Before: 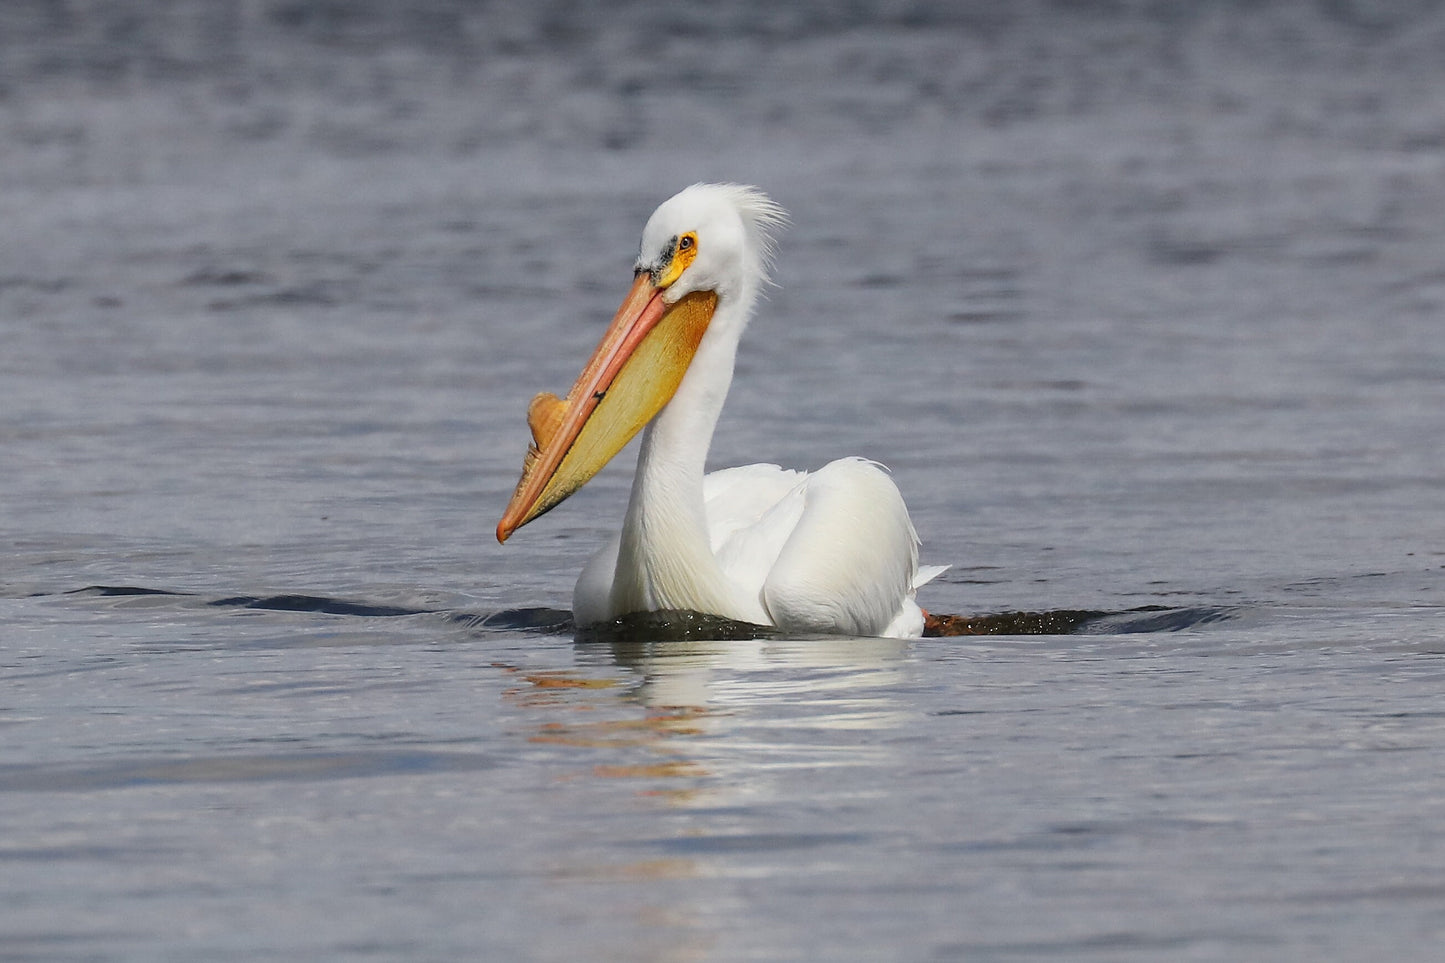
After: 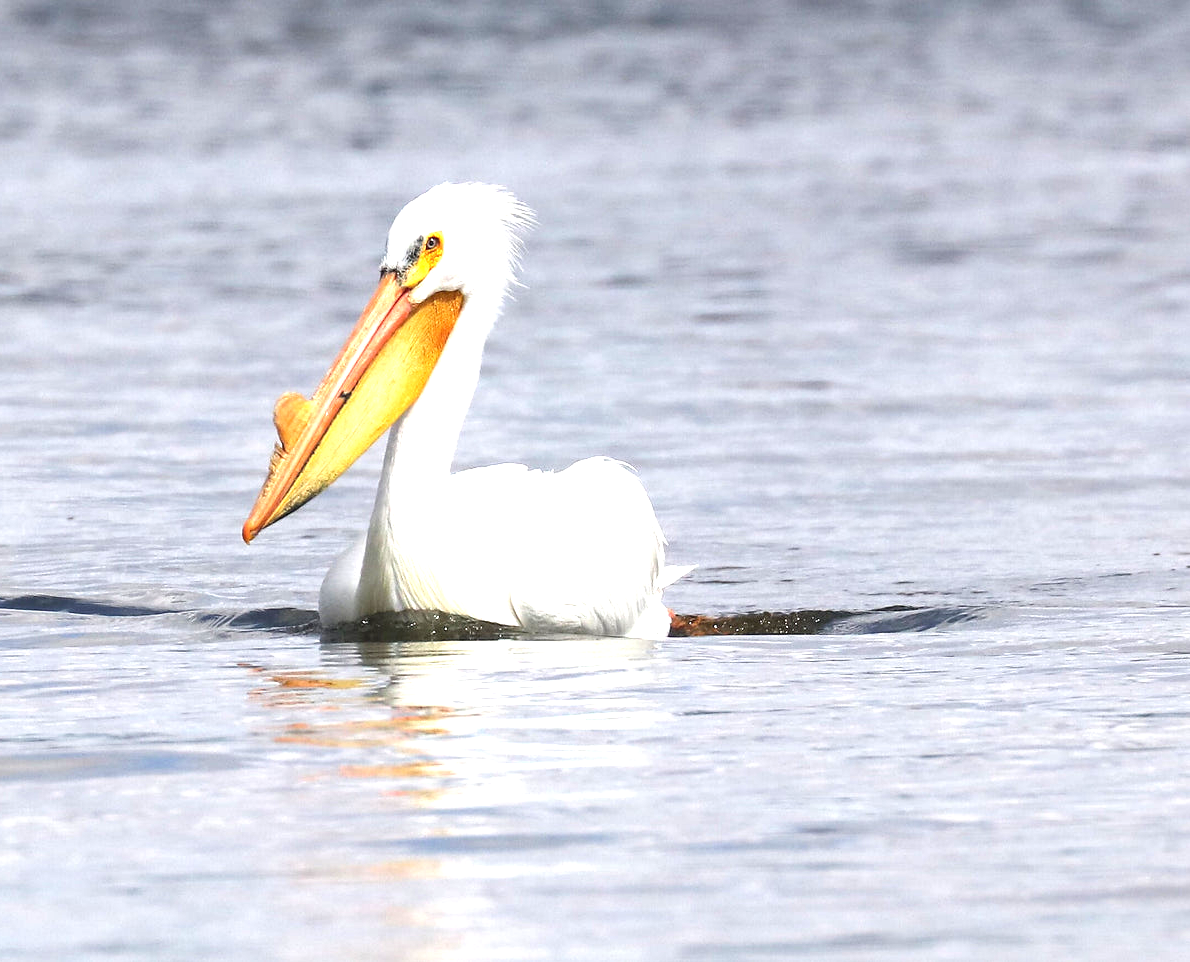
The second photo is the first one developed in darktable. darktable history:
crop: left 17.582%, bottom 0.031%
exposure: black level correction 0, exposure 1.5 EV, compensate exposure bias true, compensate highlight preservation false
